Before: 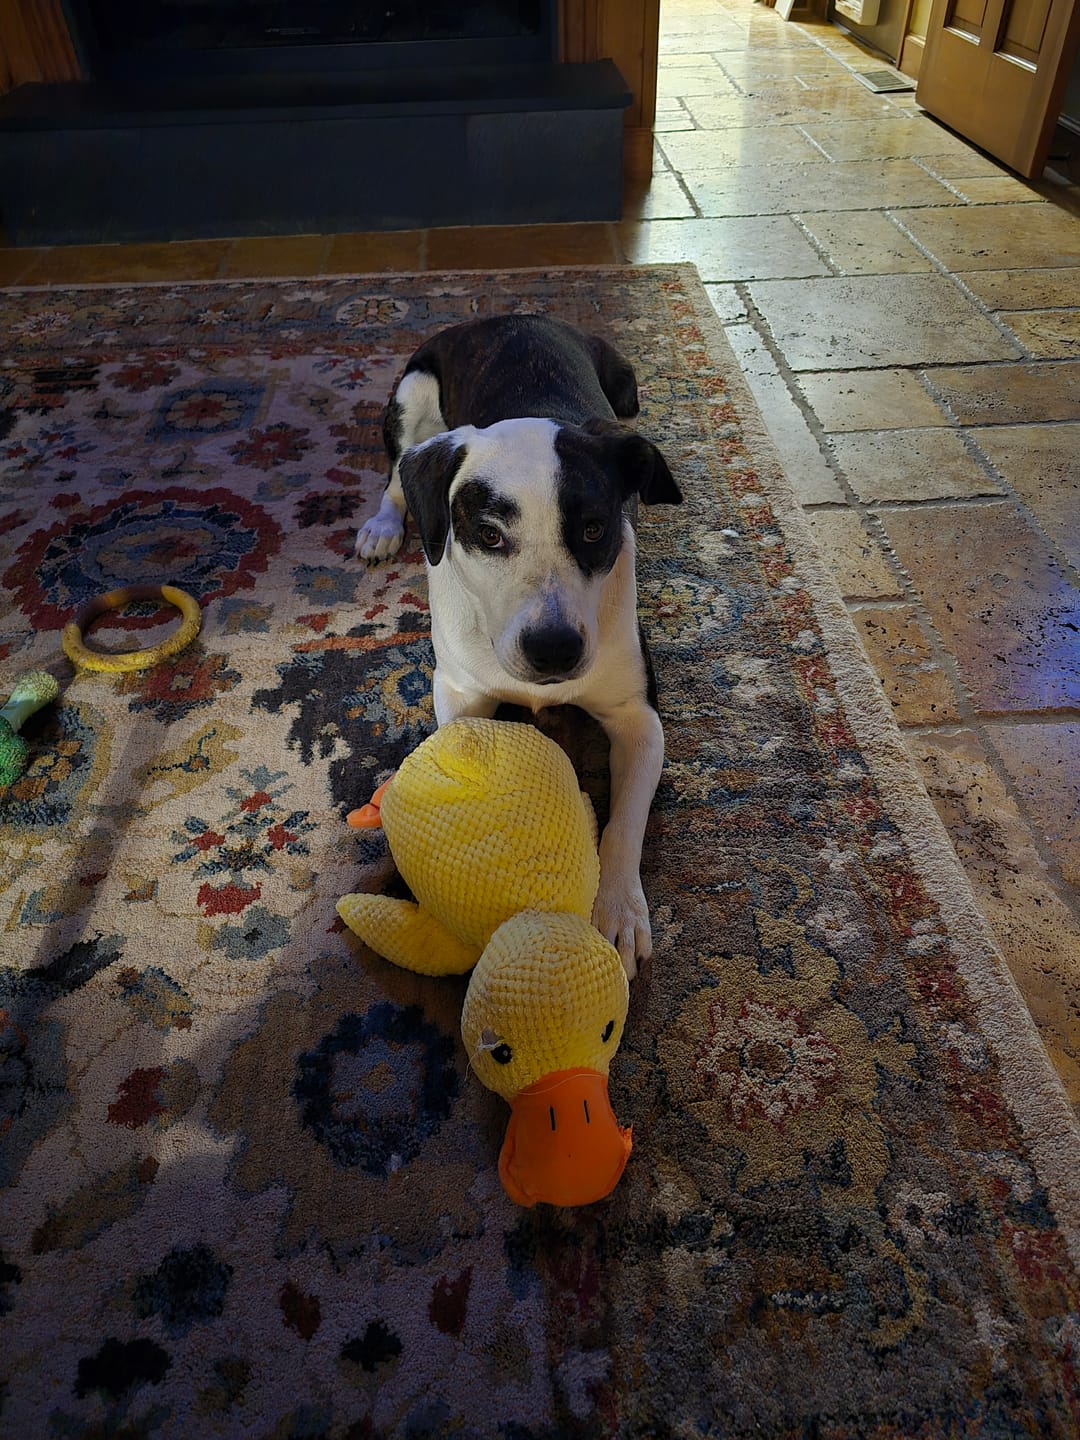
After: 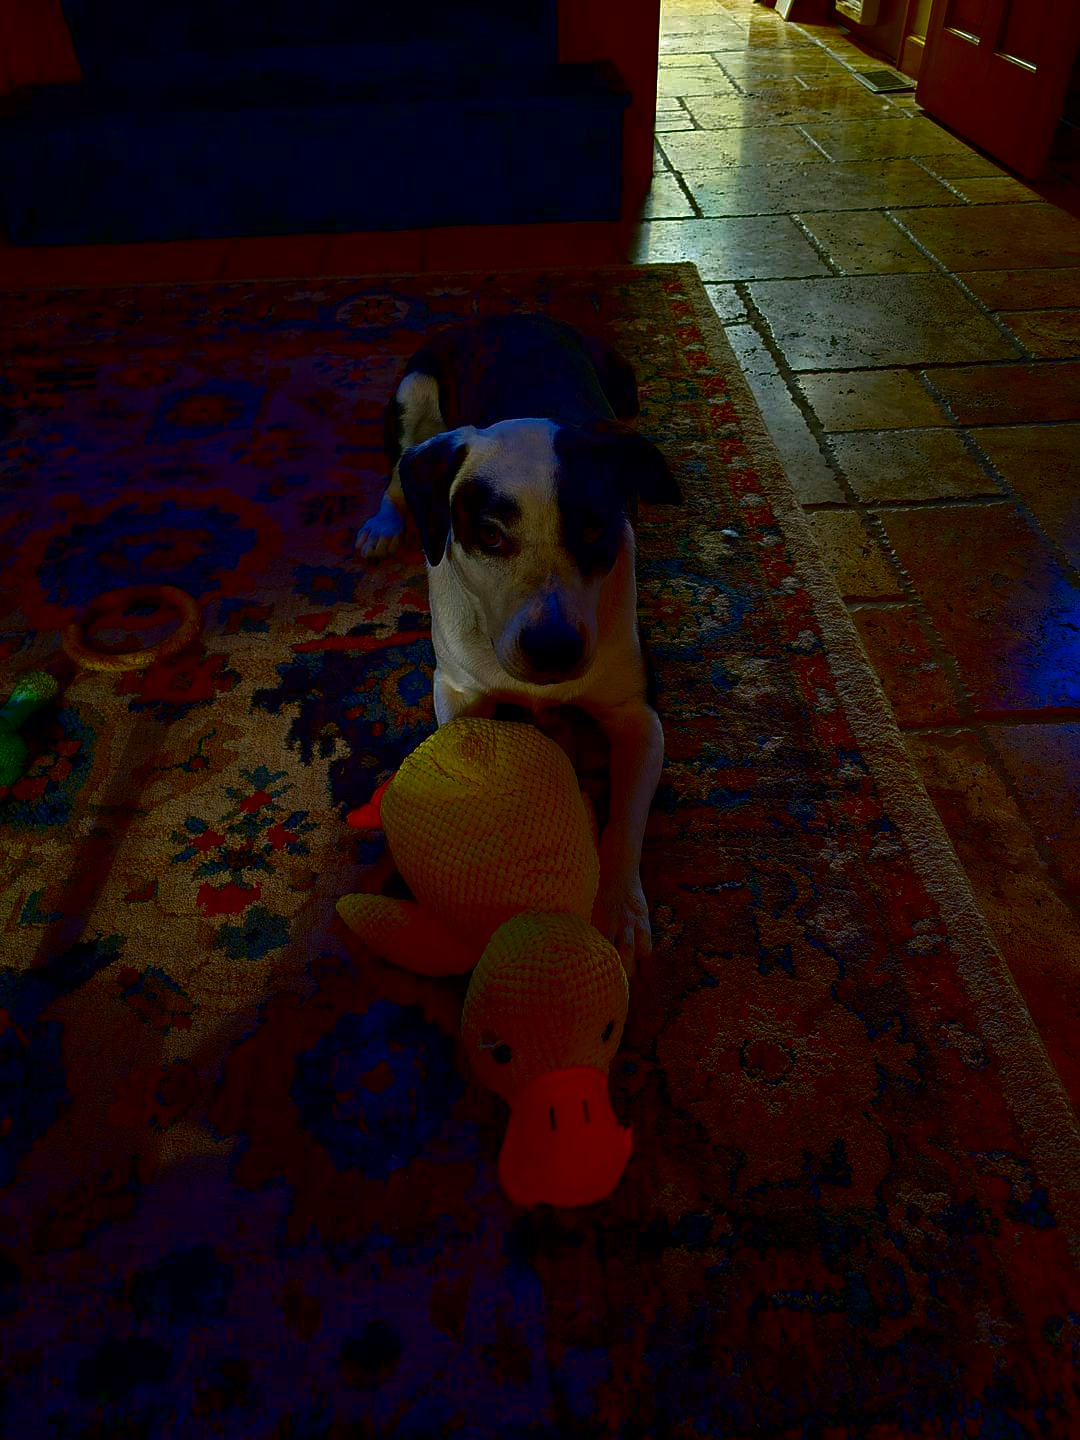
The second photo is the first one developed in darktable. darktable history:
contrast brightness saturation: brightness -0.985, saturation 0.993
